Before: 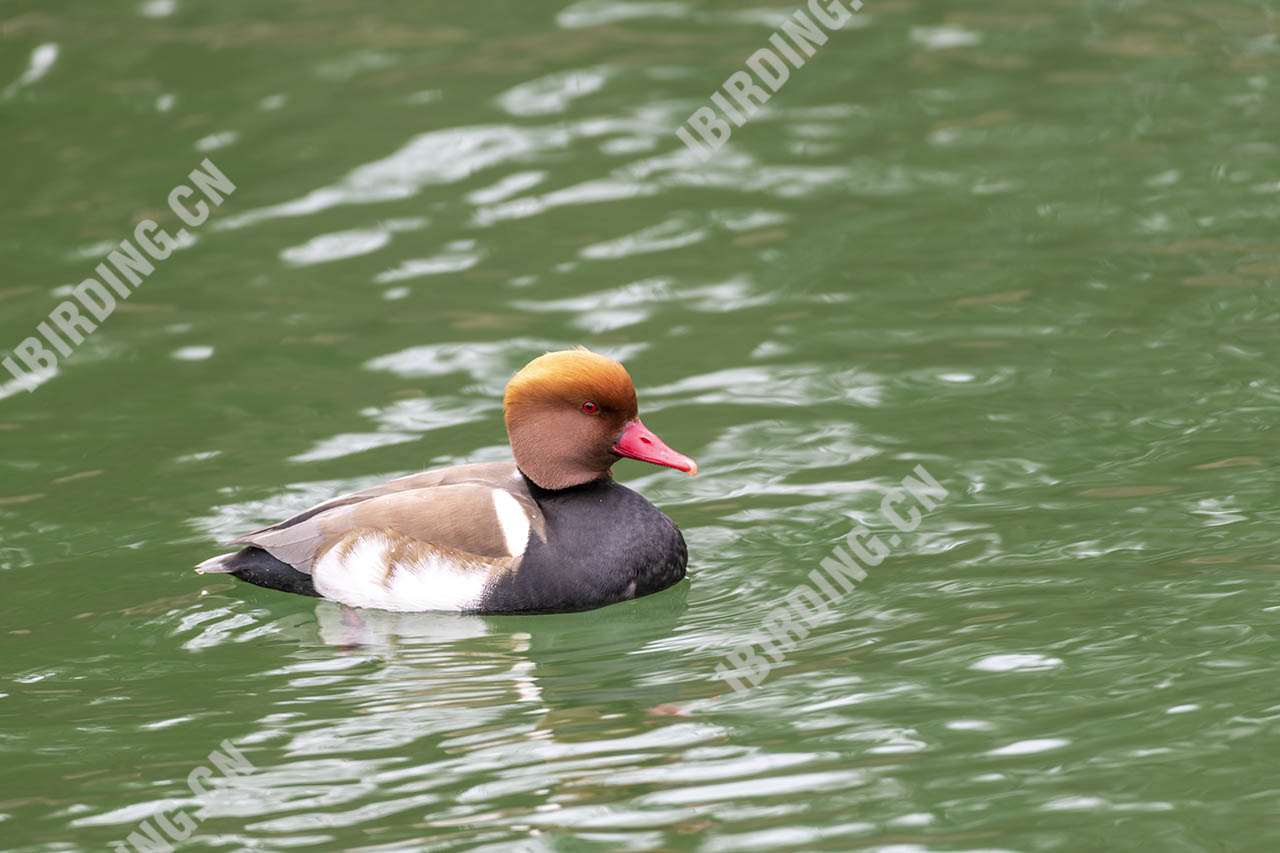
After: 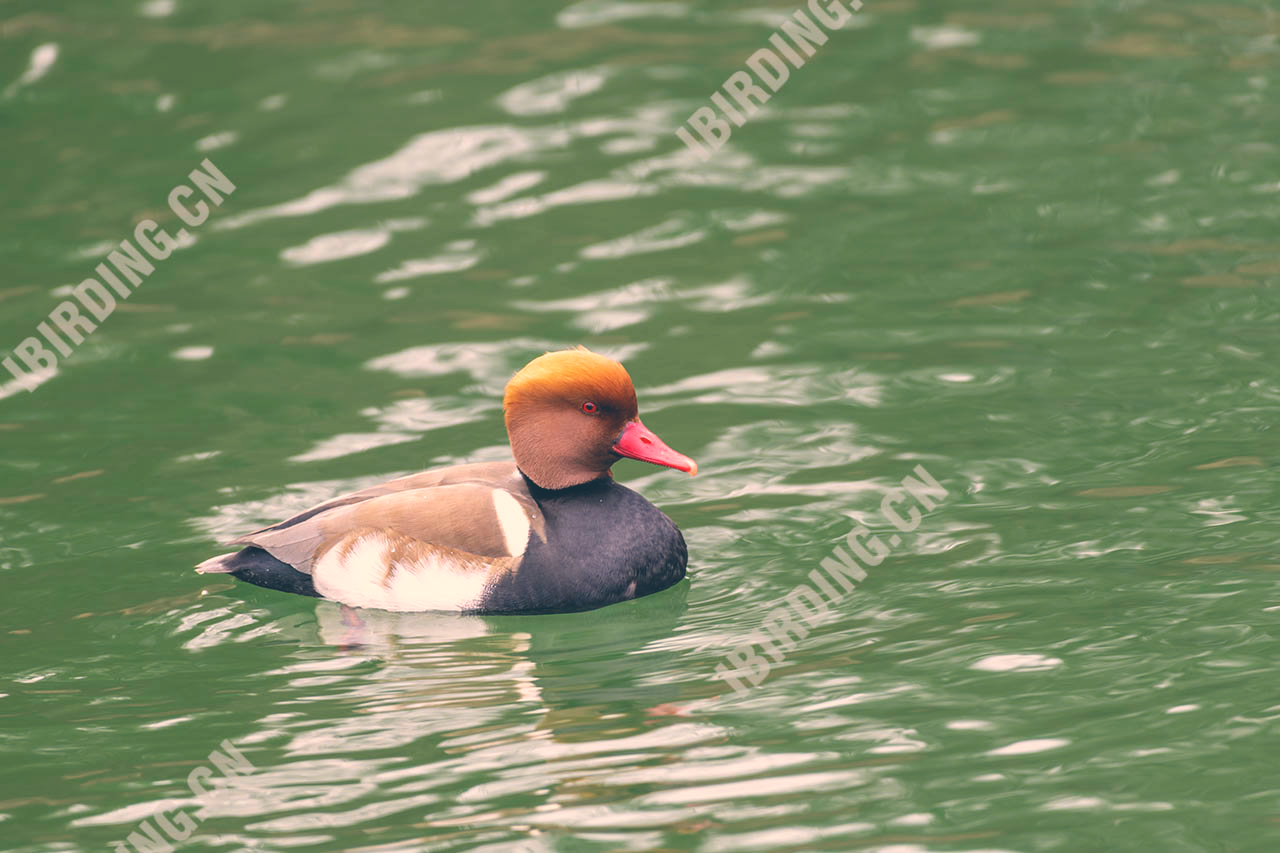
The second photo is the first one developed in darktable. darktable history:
color correction: highlights a* 10.32, highlights b* 14.66, shadows a* -9.59, shadows b* -15.02
exposure: black level correction -0.023, exposure -0.039 EV, compensate highlight preservation false
